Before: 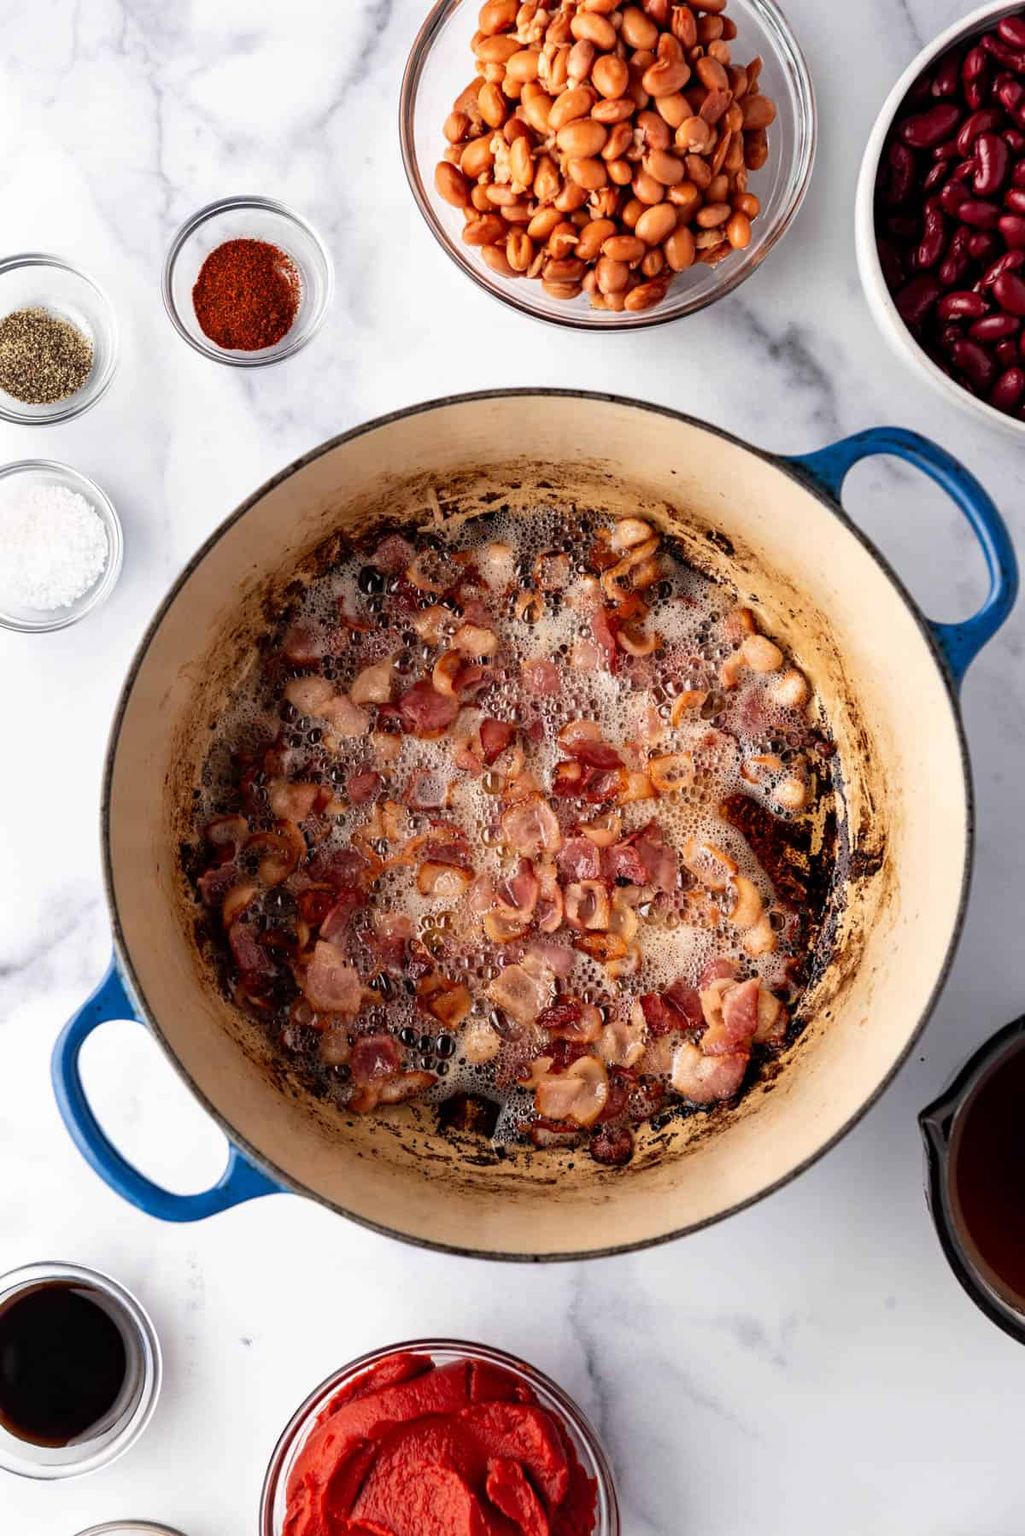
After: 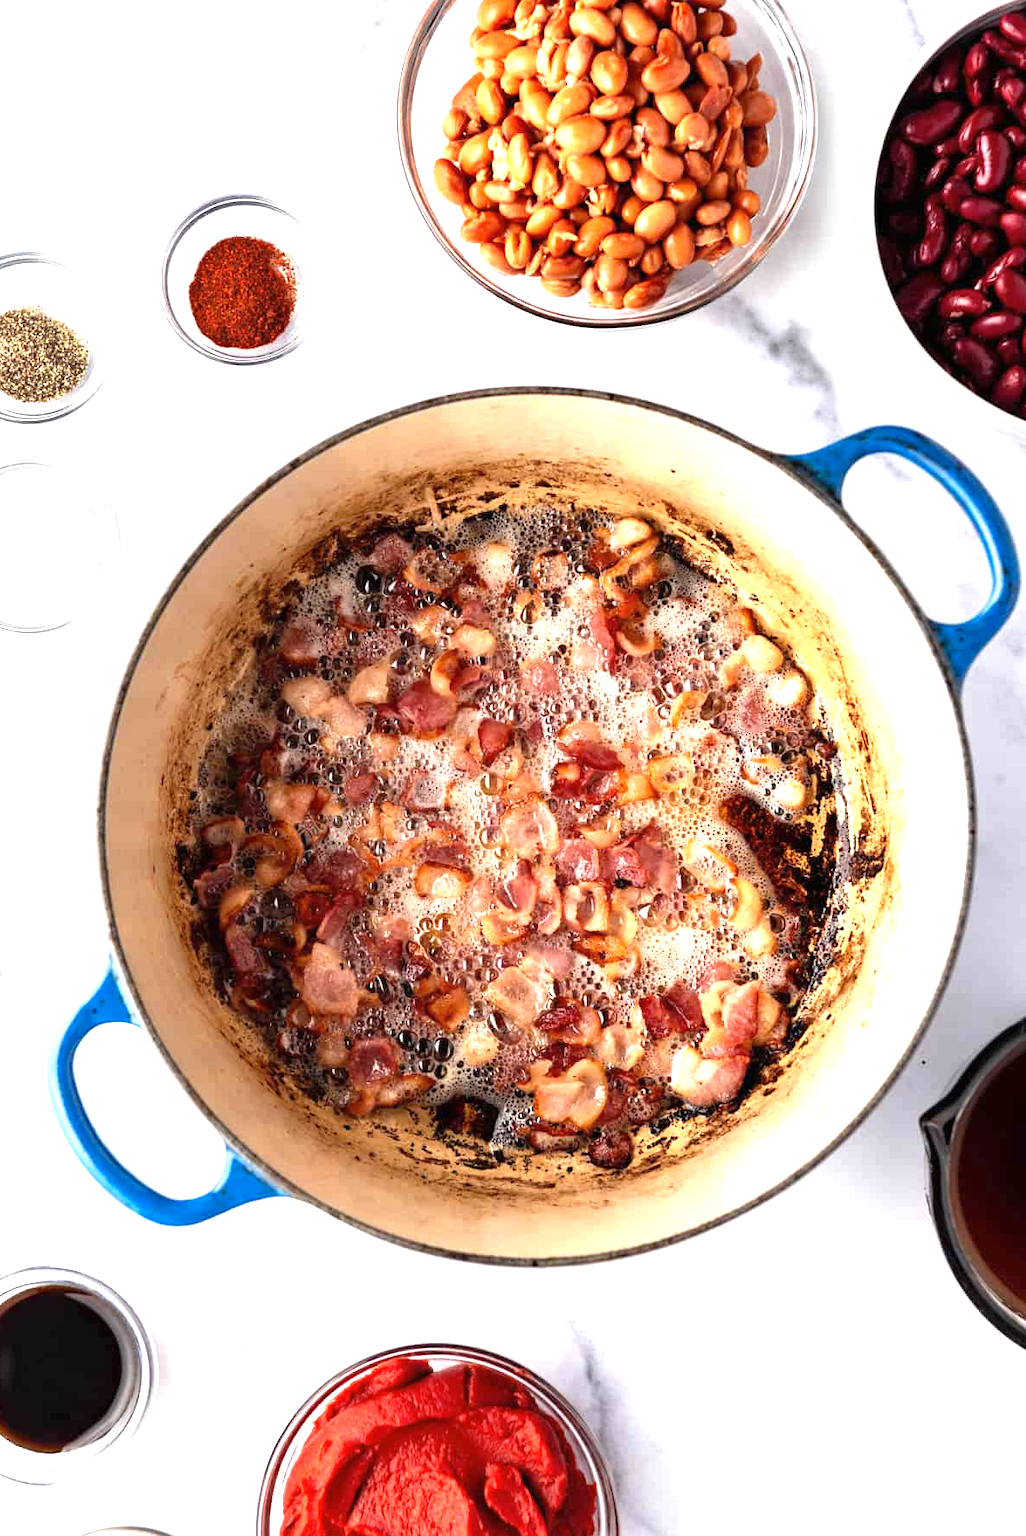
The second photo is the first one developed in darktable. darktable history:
crop and rotate: left 0.53%, top 0.355%, bottom 0.259%
exposure: black level correction 0, exposure 1.2 EV, compensate highlight preservation false
color zones: curves: ch0 [(0.068, 0.464) (0.25, 0.5) (0.48, 0.508) (0.75, 0.536) (0.886, 0.476) (0.967, 0.456)]; ch1 [(0.066, 0.456) (0.25, 0.5) (0.616, 0.508) (0.746, 0.56) (0.934, 0.444)]
